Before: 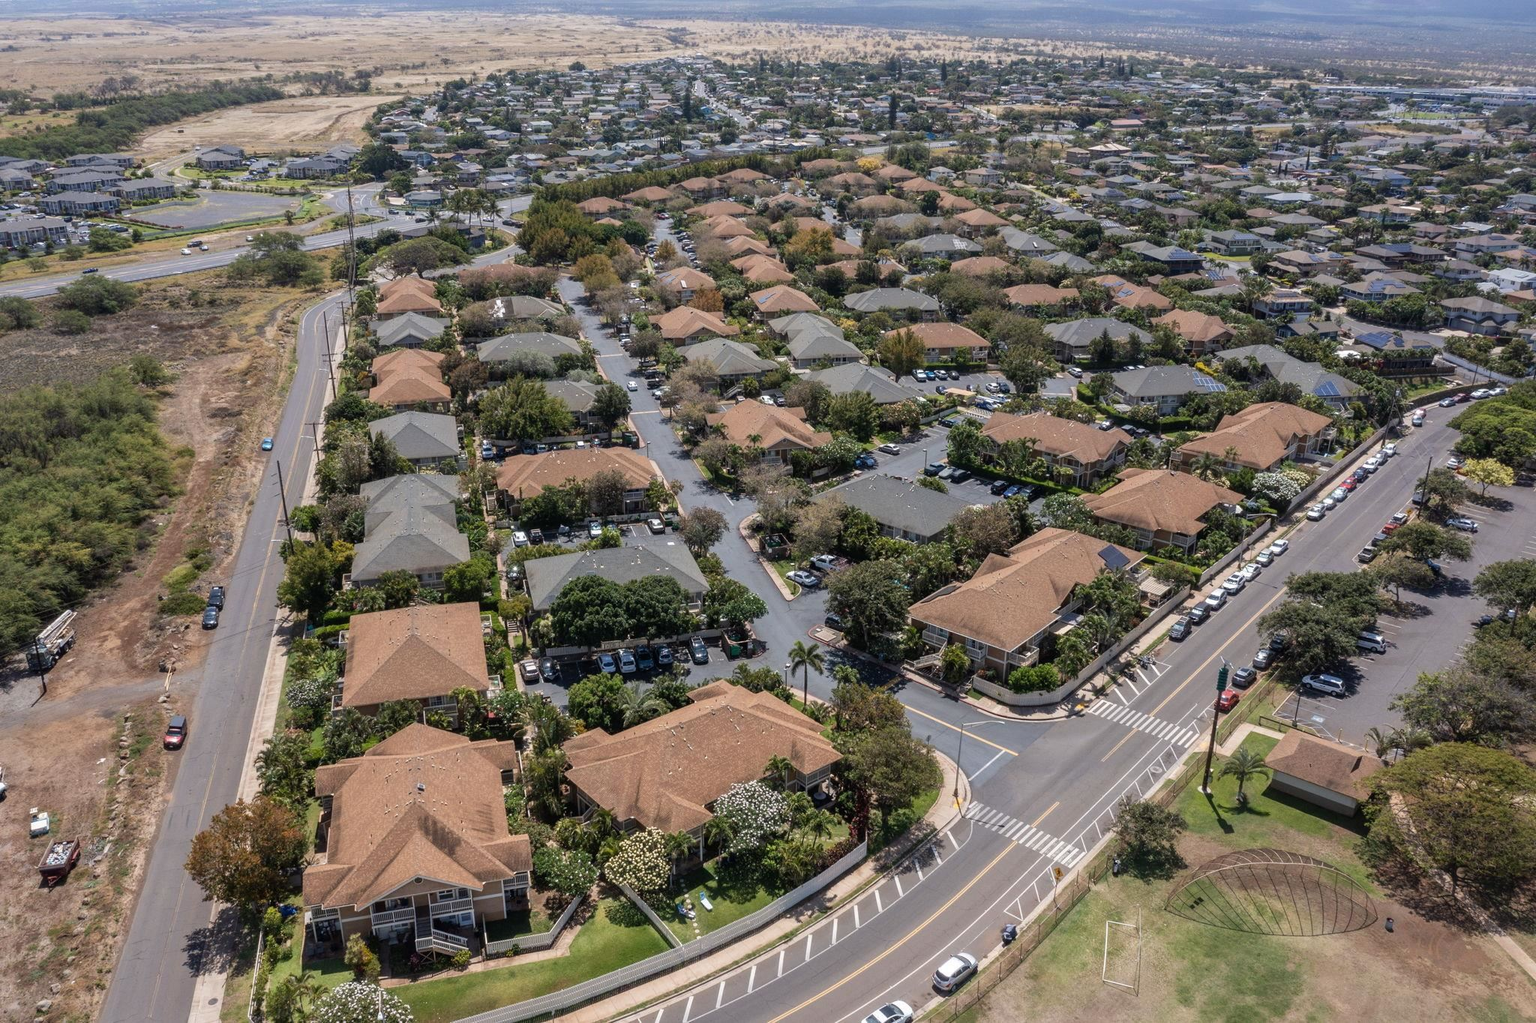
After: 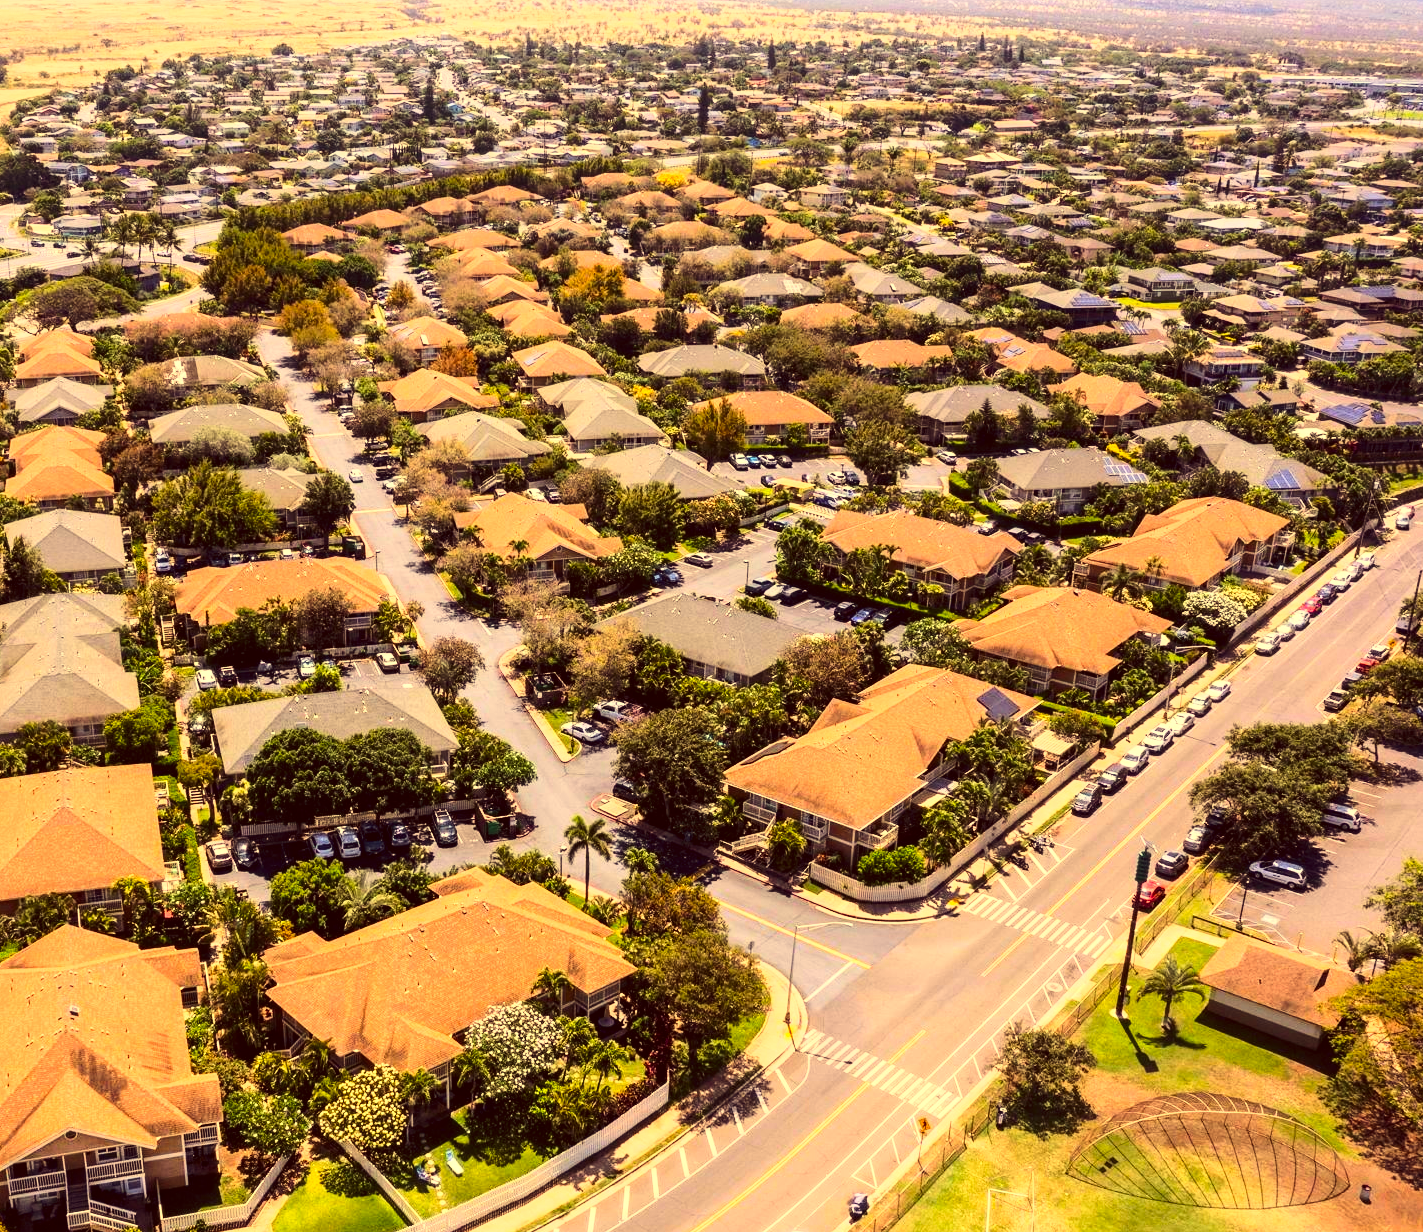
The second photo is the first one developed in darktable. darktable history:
crop and rotate: left 23.812%, top 2.884%, right 6.687%, bottom 6.729%
color correction: highlights a* 9.6, highlights b* 38.54, shadows a* 14.18, shadows b* 3.36
tone equalizer: -8 EV -0.717 EV, -7 EV -0.725 EV, -6 EV -0.613 EV, -5 EV -0.379 EV, -3 EV 0.38 EV, -2 EV 0.6 EV, -1 EV 0.699 EV, +0 EV 0.773 EV, edges refinement/feathering 500, mask exposure compensation -1.57 EV, preserve details guided filter
contrast brightness saturation: saturation 0.124
tone curve: curves: ch0 [(0, 0) (0.003, 0.003) (0.011, 0.012) (0.025, 0.026) (0.044, 0.046) (0.069, 0.072) (0.1, 0.104) (0.136, 0.141) (0.177, 0.185) (0.224, 0.247) (0.277, 0.335) (0.335, 0.447) (0.399, 0.539) (0.468, 0.636) (0.543, 0.723) (0.623, 0.803) (0.709, 0.873) (0.801, 0.936) (0.898, 0.978) (1, 1)], color space Lab, linked channels, preserve colors none
base curve: curves: ch0 [(0, 0) (0.303, 0.277) (1, 1)], preserve colors none
